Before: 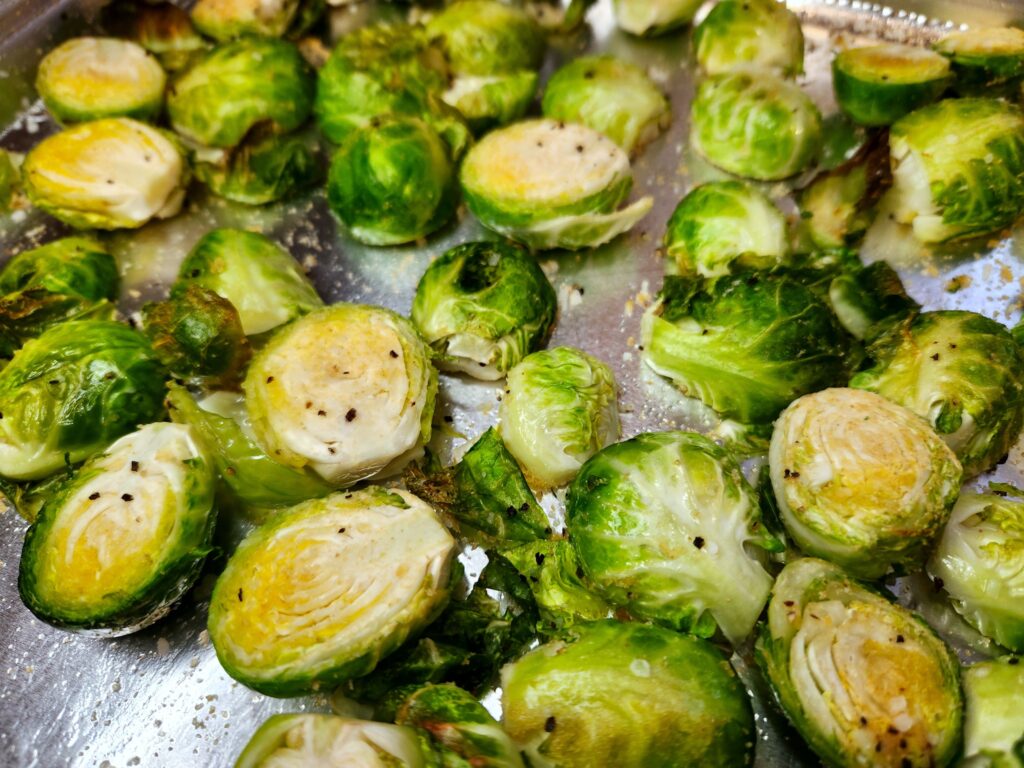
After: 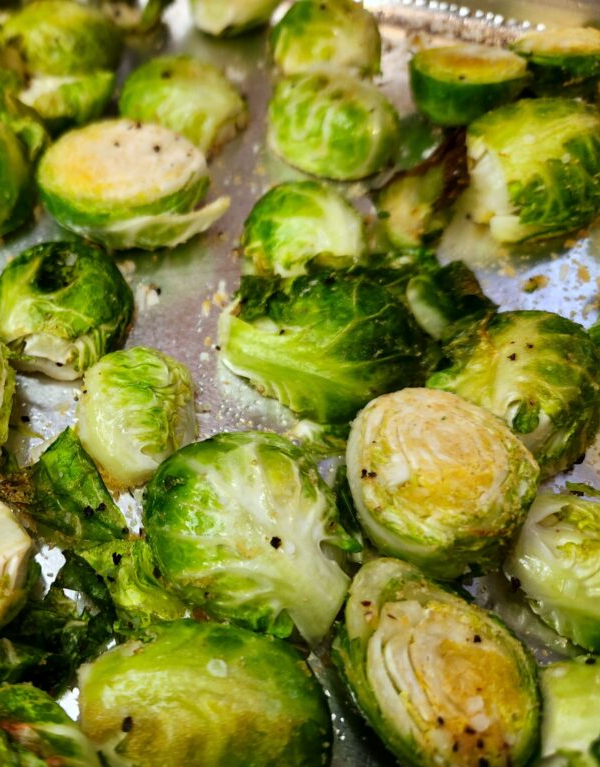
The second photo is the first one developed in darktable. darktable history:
crop: left 41.323%
